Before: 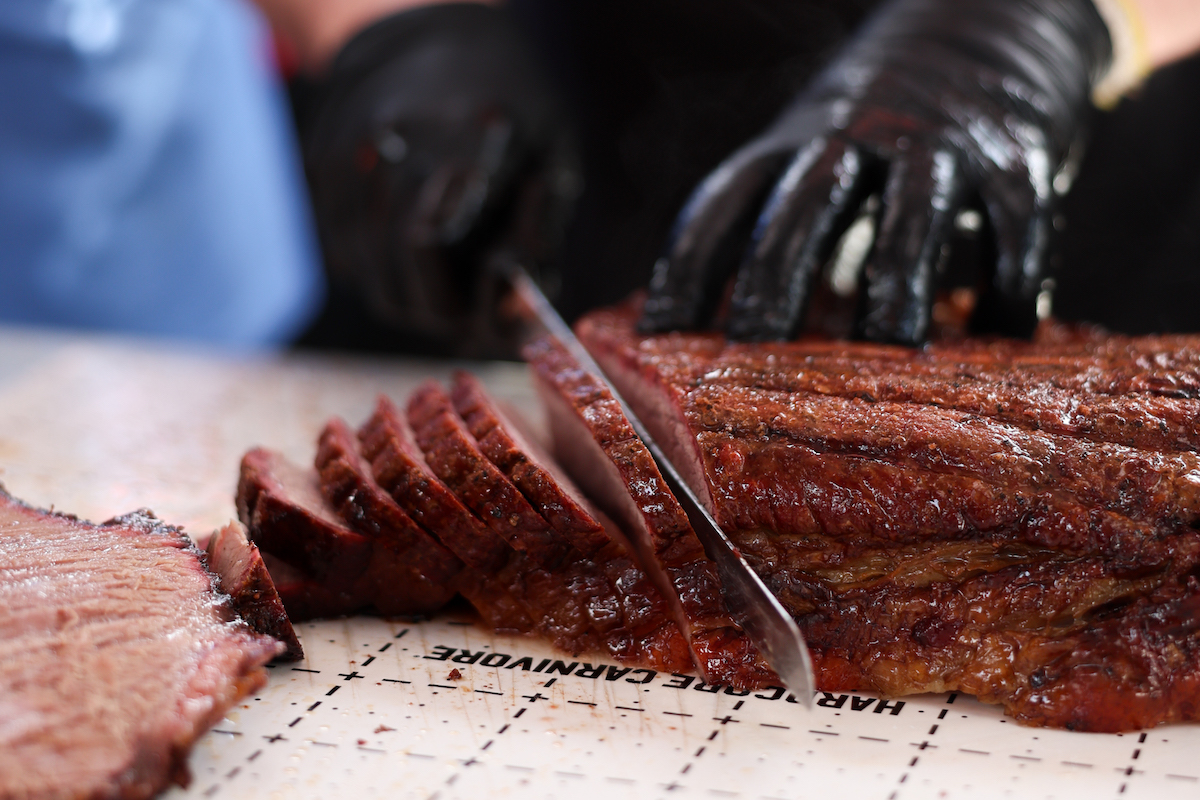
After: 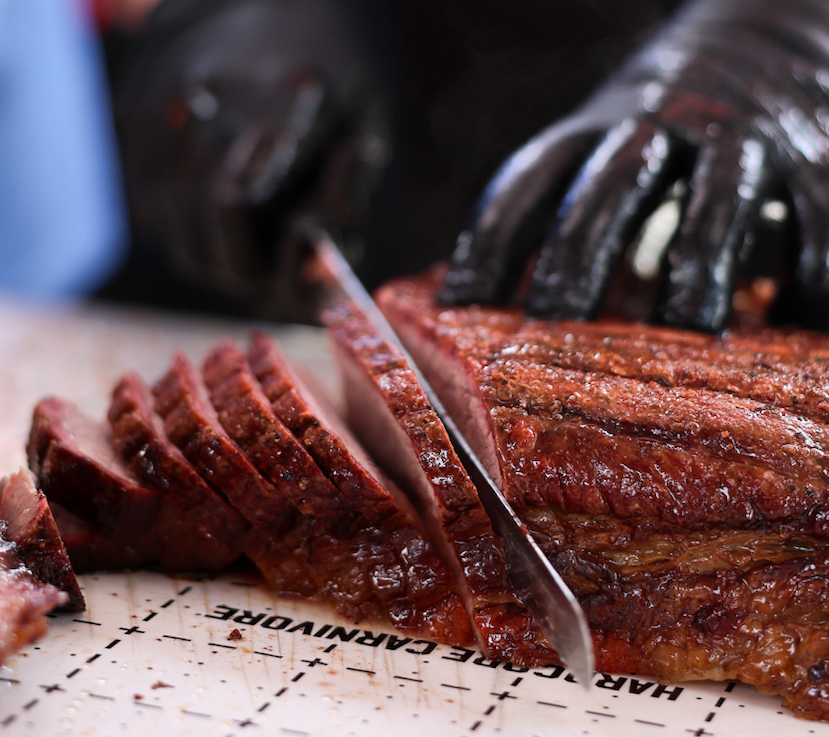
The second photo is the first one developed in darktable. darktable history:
crop and rotate: angle -3.27°, left 14.277%, top 0.028%, right 10.766%, bottom 0.028%
shadows and highlights: soften with gaussian
white balance: red 1.009, blue 1.027
